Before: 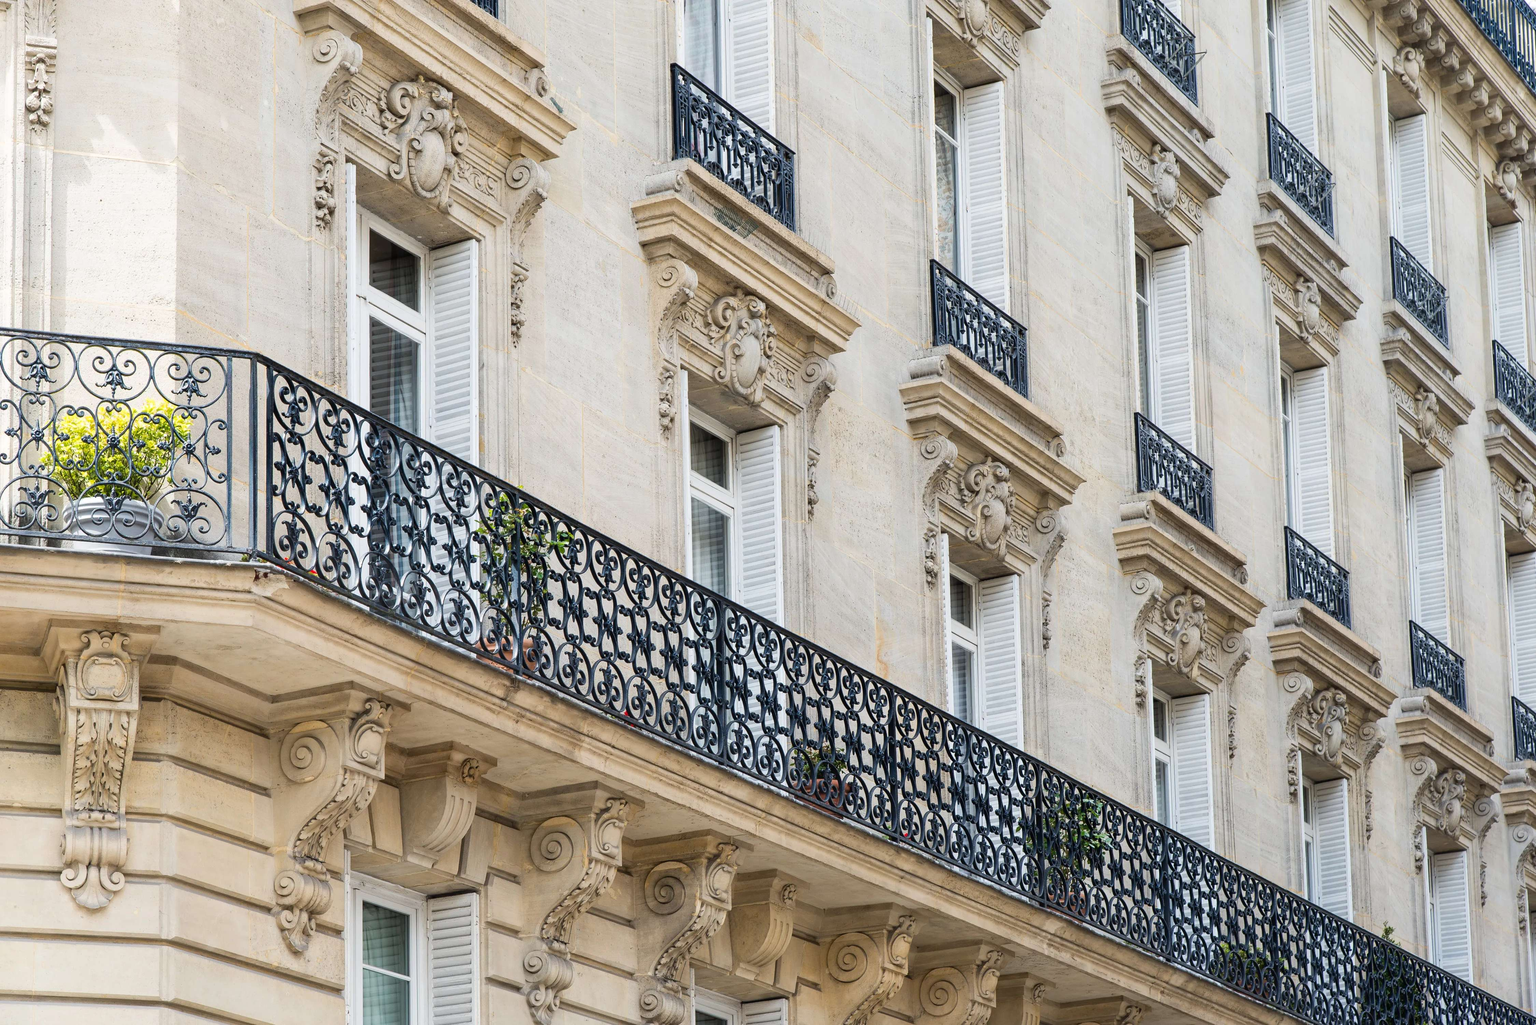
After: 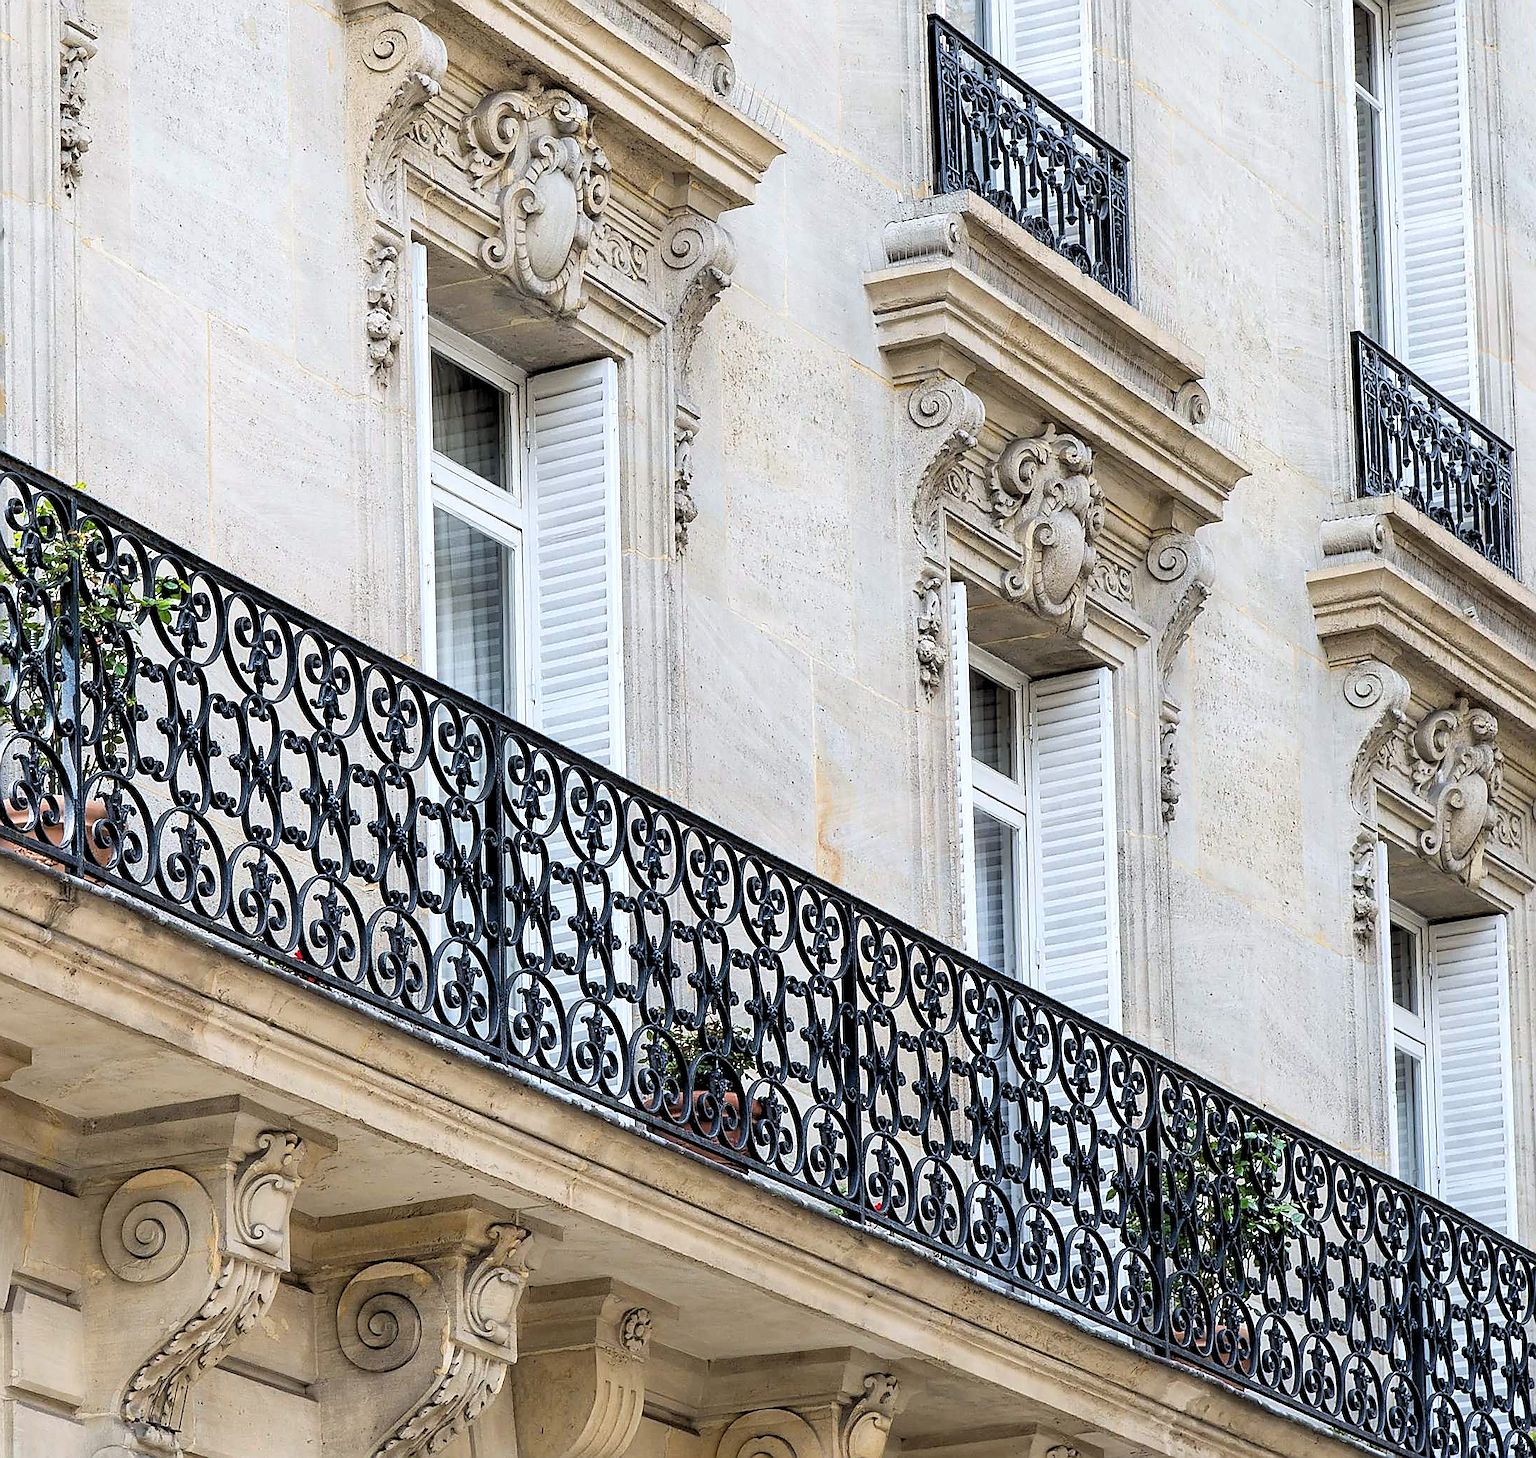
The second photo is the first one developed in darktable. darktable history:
white balance: red 0.976, blue 1.04
crop: left 31.379%, top 24.658%, right 20.326%, bottom 6.628%
rgb levels: levels [[0.01, 0.419, 0.839], [0, 0.5, 1], [0, 0.5, 1]]
sharpen: radius 1.4, amount 1.25, threshold 0.7
